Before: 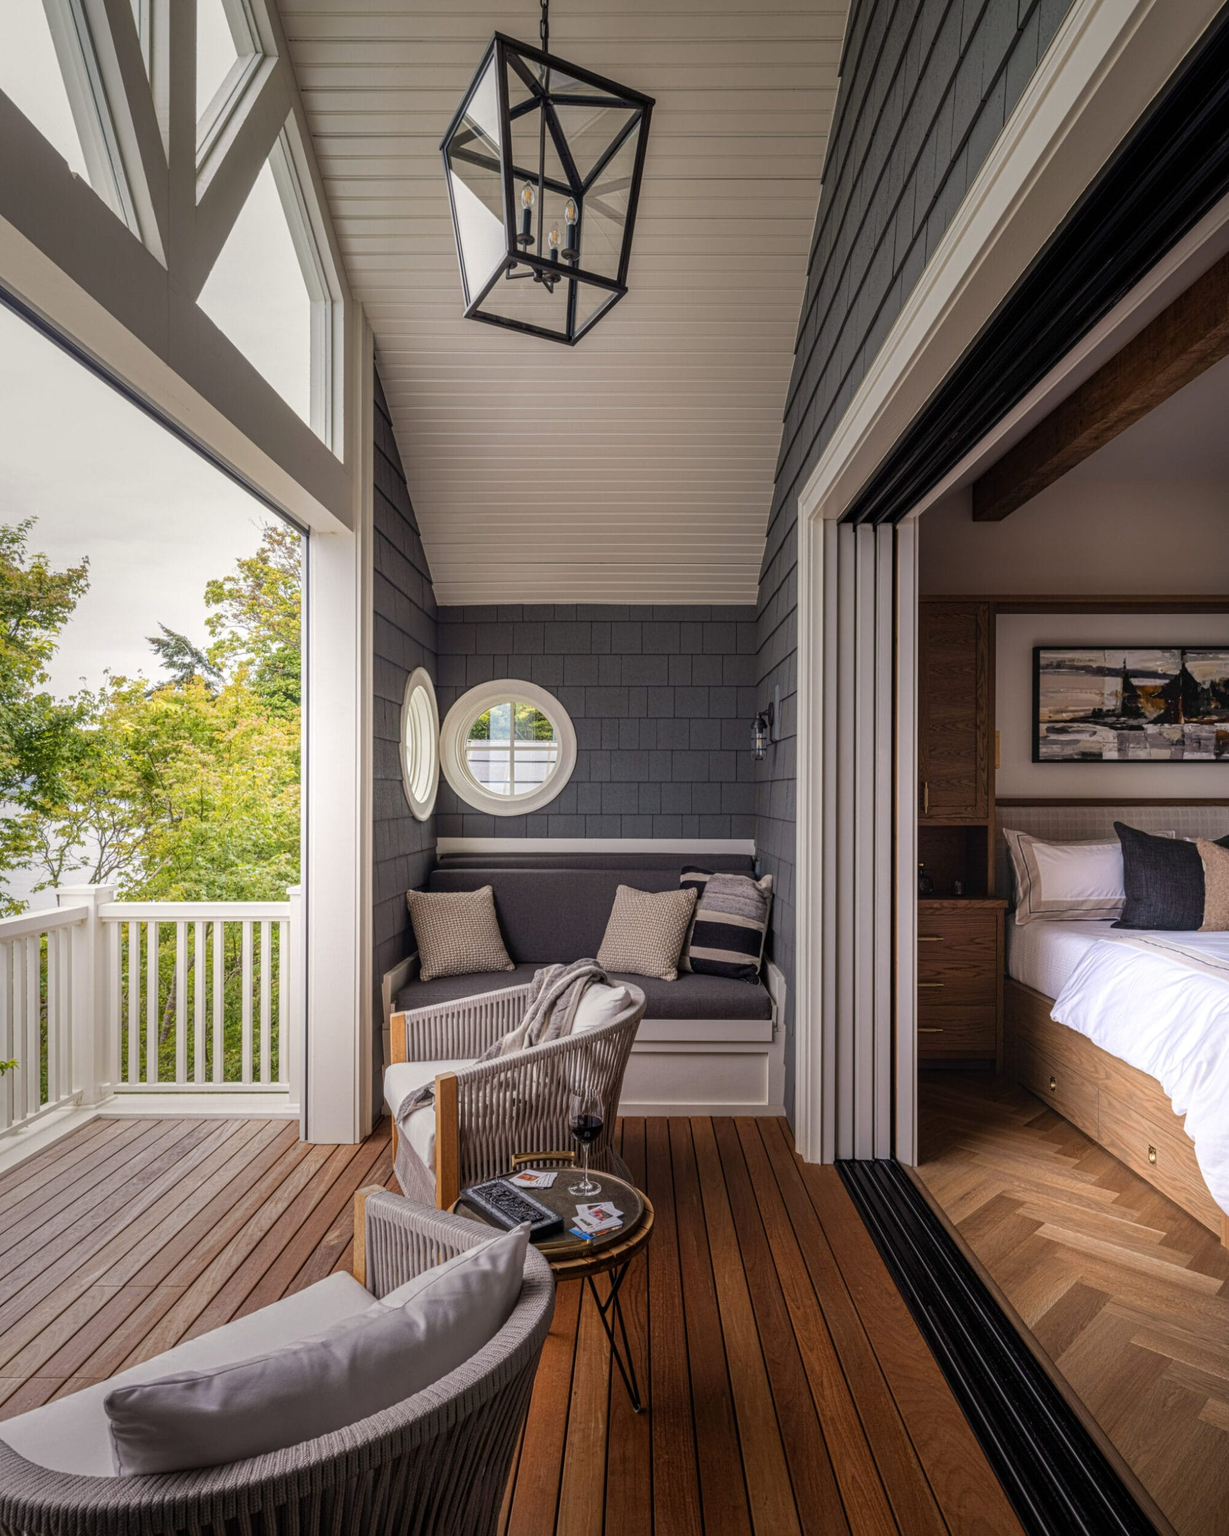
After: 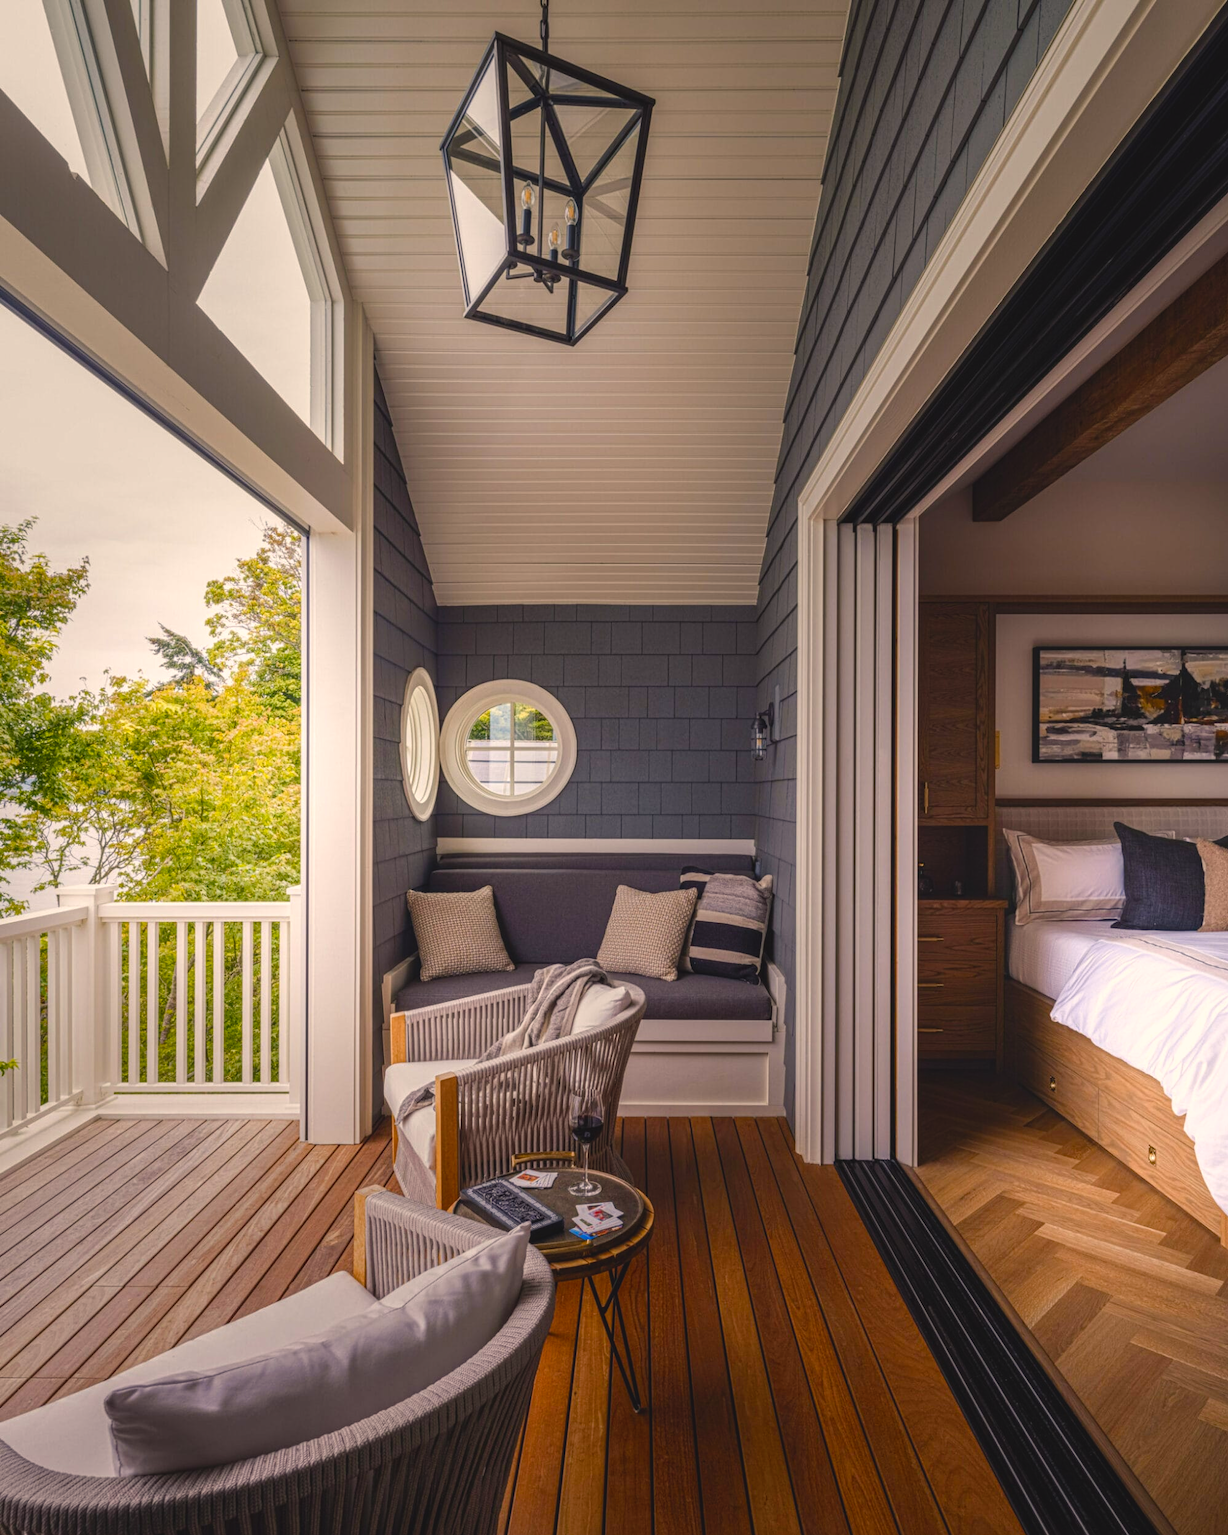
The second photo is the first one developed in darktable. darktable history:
color balance: mode lift, gamma, gain (sRGB)
color balance rgb: shadows lift › chroma 2%, shadows lift › hue 247.2°, power › chroma 0.3%, power › hue 25.2°, highlights gain › chroma 3%, highlights gain › hue 60°, global offset › luminance 0.75%, perceptual saturation grading › global saturation 20%, perceptual saturation grading › highlights -20%, perceptual saturation grading › shadows 30%, global vibrance 20%
